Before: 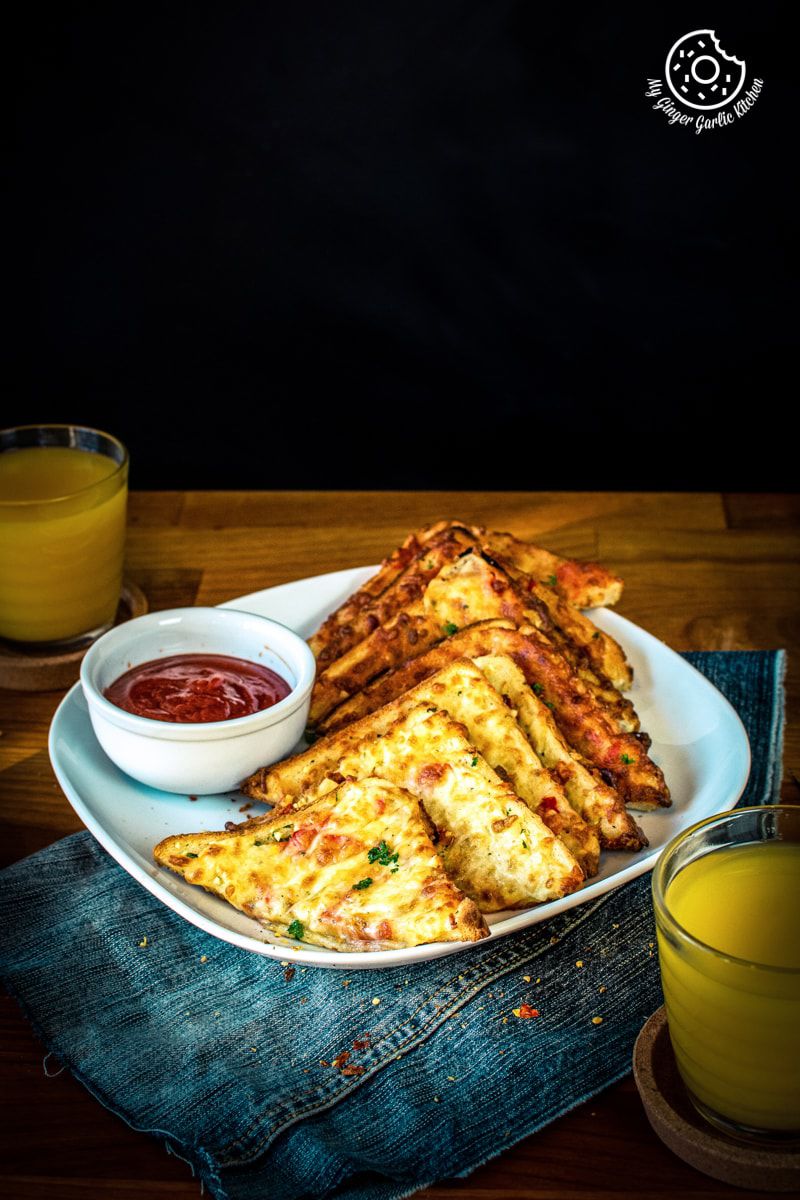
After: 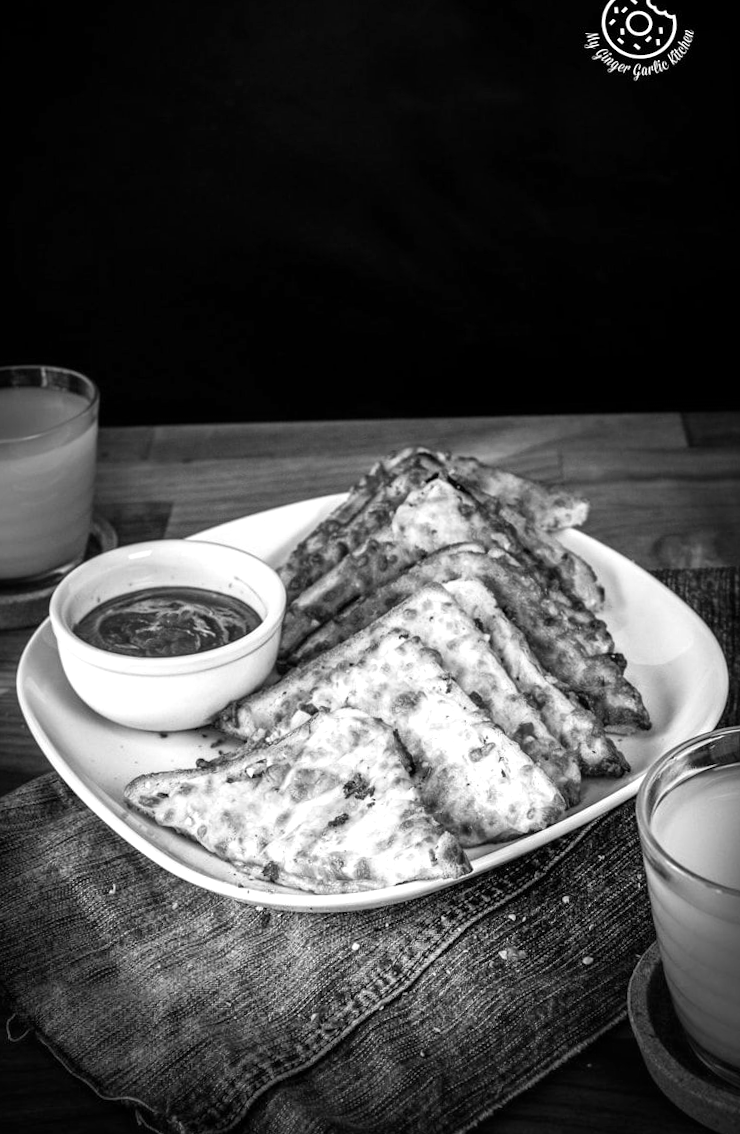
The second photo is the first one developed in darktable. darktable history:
exposure: exposure 0.3 EV, compensate highlight preservation false
monochrome: a -6.99, b 35.61, size 1.4
rotate and perspective: rotation -1.68°, lens shift (vertical) -0.146, crop left 0.049, crop right 0.912, crop top 0.032, crop bottom 0.96
